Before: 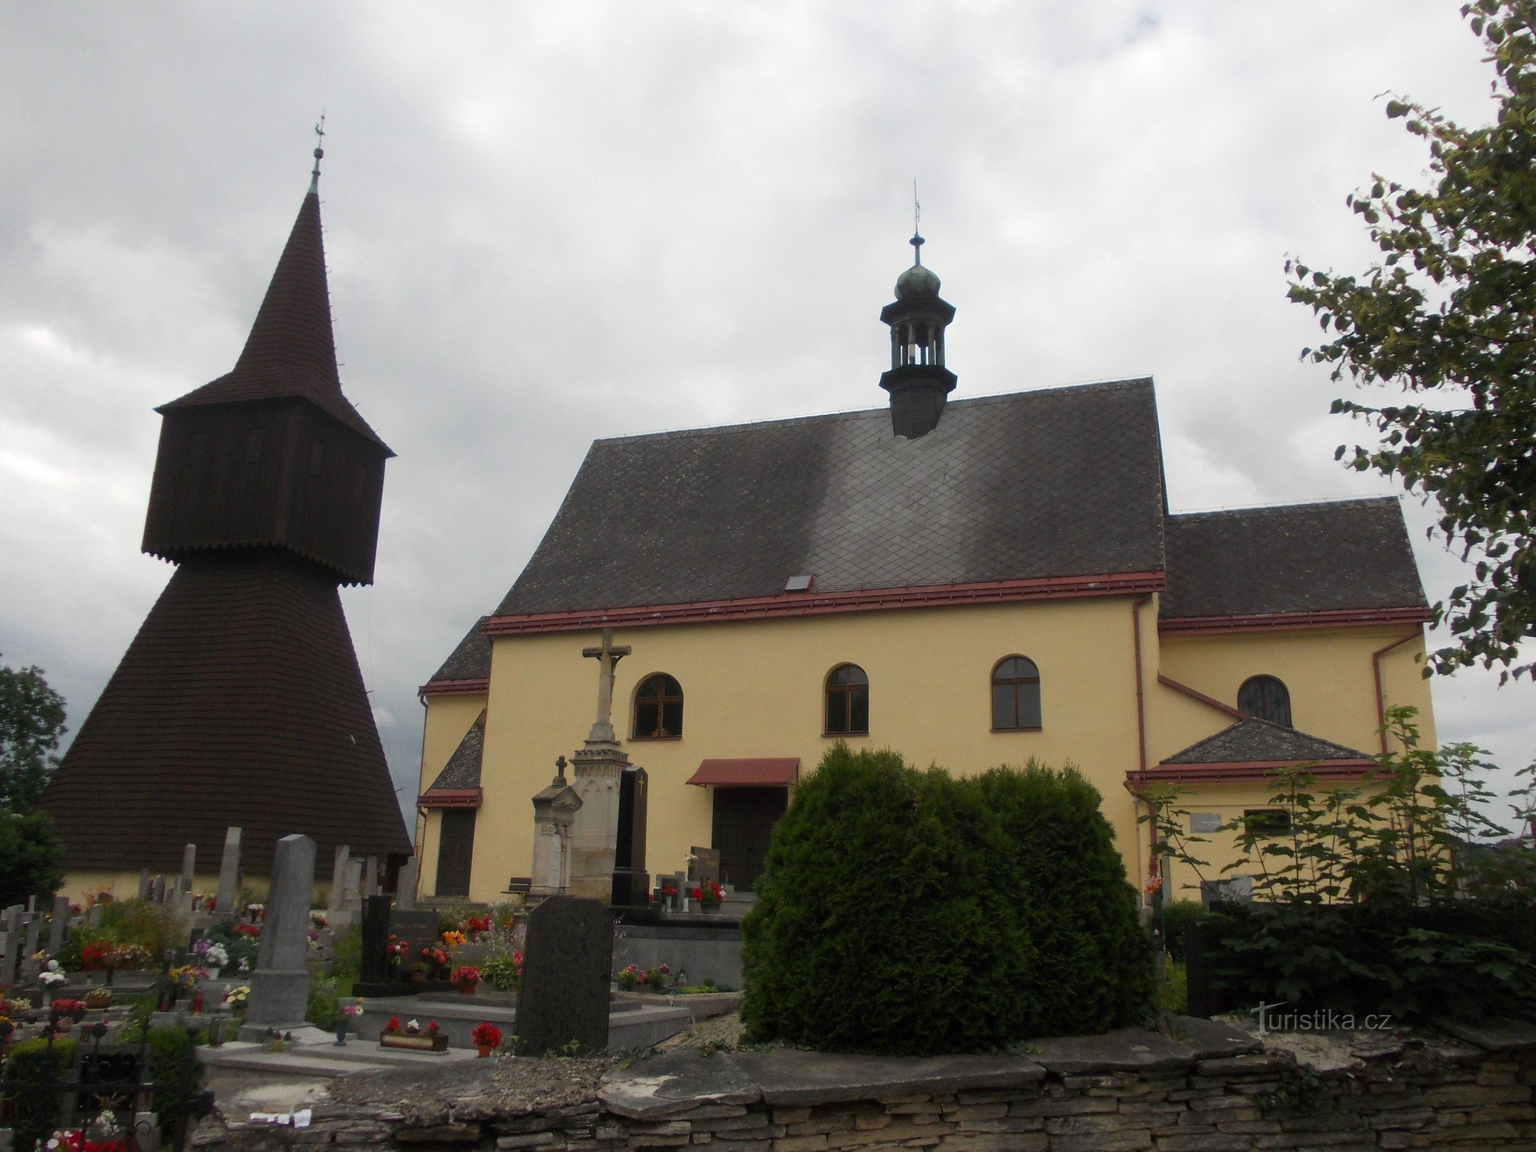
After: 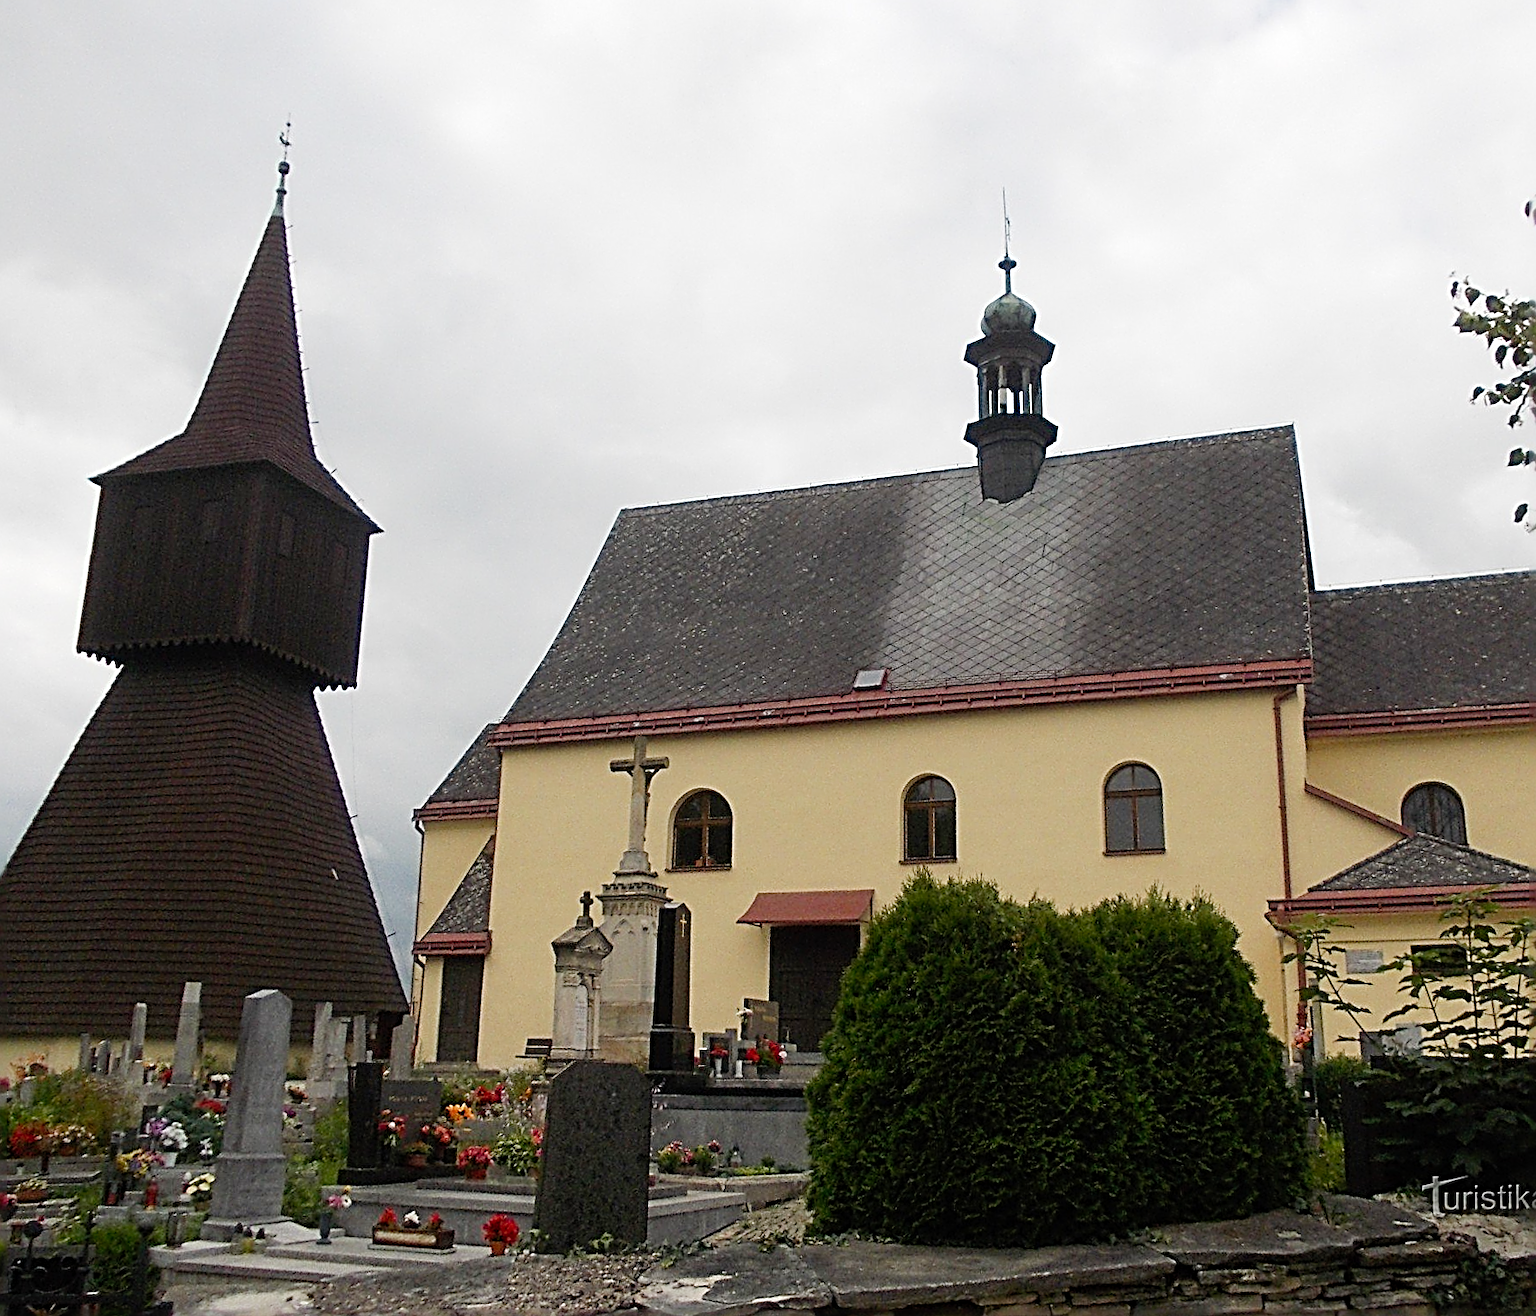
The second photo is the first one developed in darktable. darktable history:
sharpen: radius 3.148, amount 1.715
tone curve: curves: ch0 [(0, 0) (0.07, 0.057) (0.15, 0.177) (0.352, 0.445) (0.59, 0.703) (0.857, 0.908) (1, 1)], preserve colors none
crop and rotate: angle 0.748°, left 4.292%, top 0.961%, right 11.345%, bottom 2.696%
